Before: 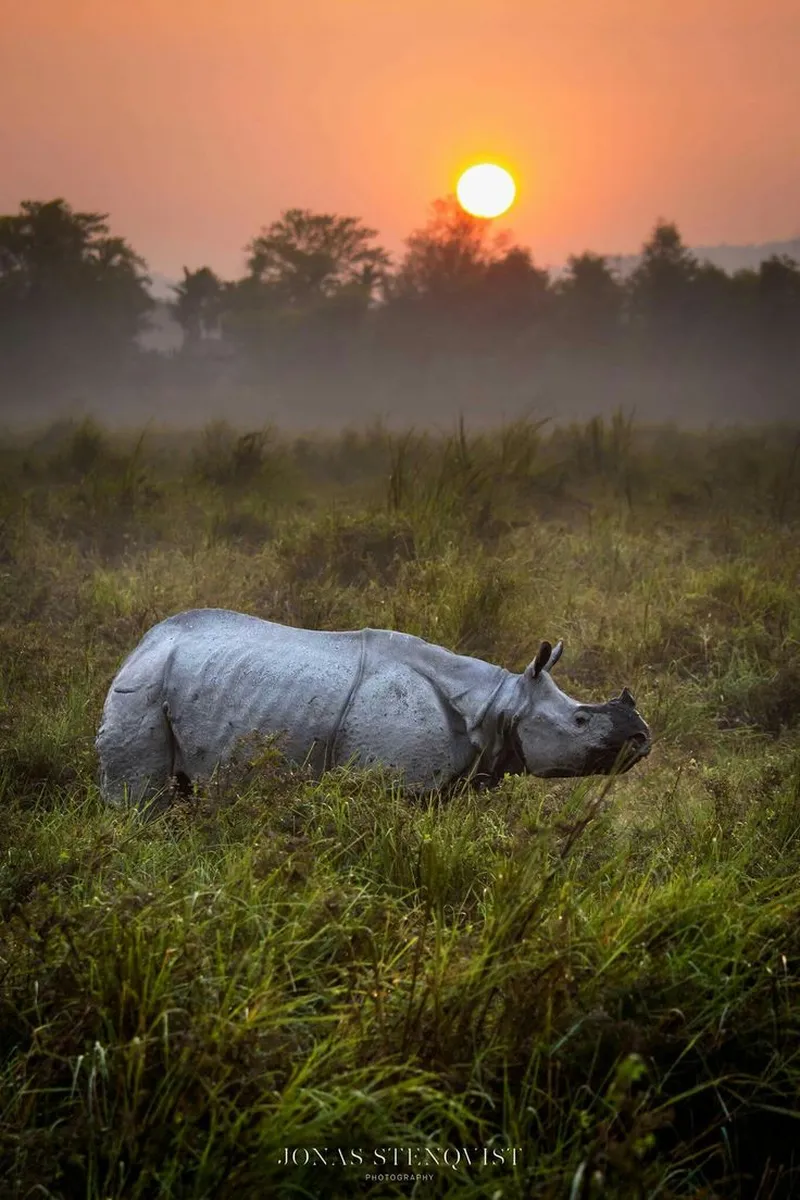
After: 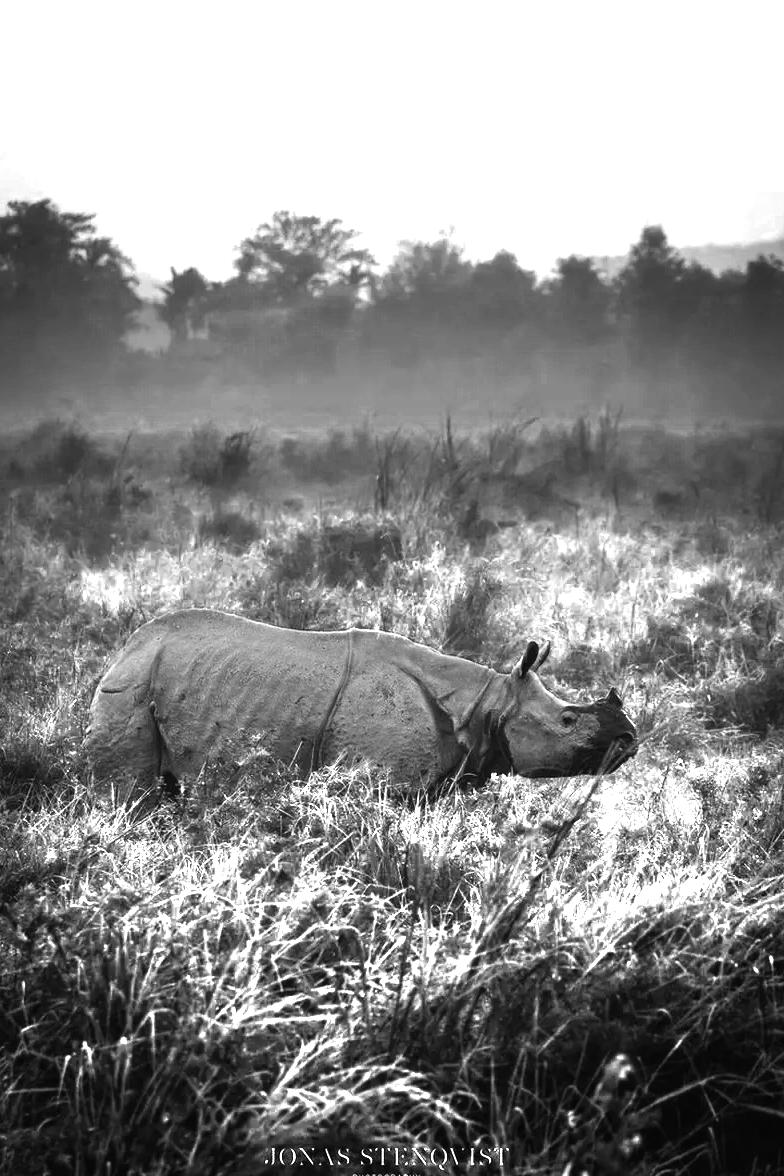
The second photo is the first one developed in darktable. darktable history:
crop: left 1.714%, right 0.268%, bottom 1.952%
color zones: curves: ch0 [(0, 0.554) (0.146, 0.662) (0.293, 0.86) (0.503, 0.774) (0.637, 0.106) (0.74, 0.072) (0.866, 0.488) (0.998, 0.569)]; ch1 [(0, 0) (0.143, 0) (0.286, 0) (0.429, 0) (0.571, 0) (0.714, 0) (0.857, 0)]
exposure: black level correction -0.002, exposure 0.532 EV, compensate highlight preservation false
color balance rgb: highlights gain › chroma 0.186%, highlights gain › hue 332.75°, perceptual saturation grading › global saturation 17.72%, perceptual brilliance grading › highlights 20.476%, perceptual brilliance grading › mid-tones 19.72%, perceptual brilliance grading › shadows -20.442%, global vibrance 20%
